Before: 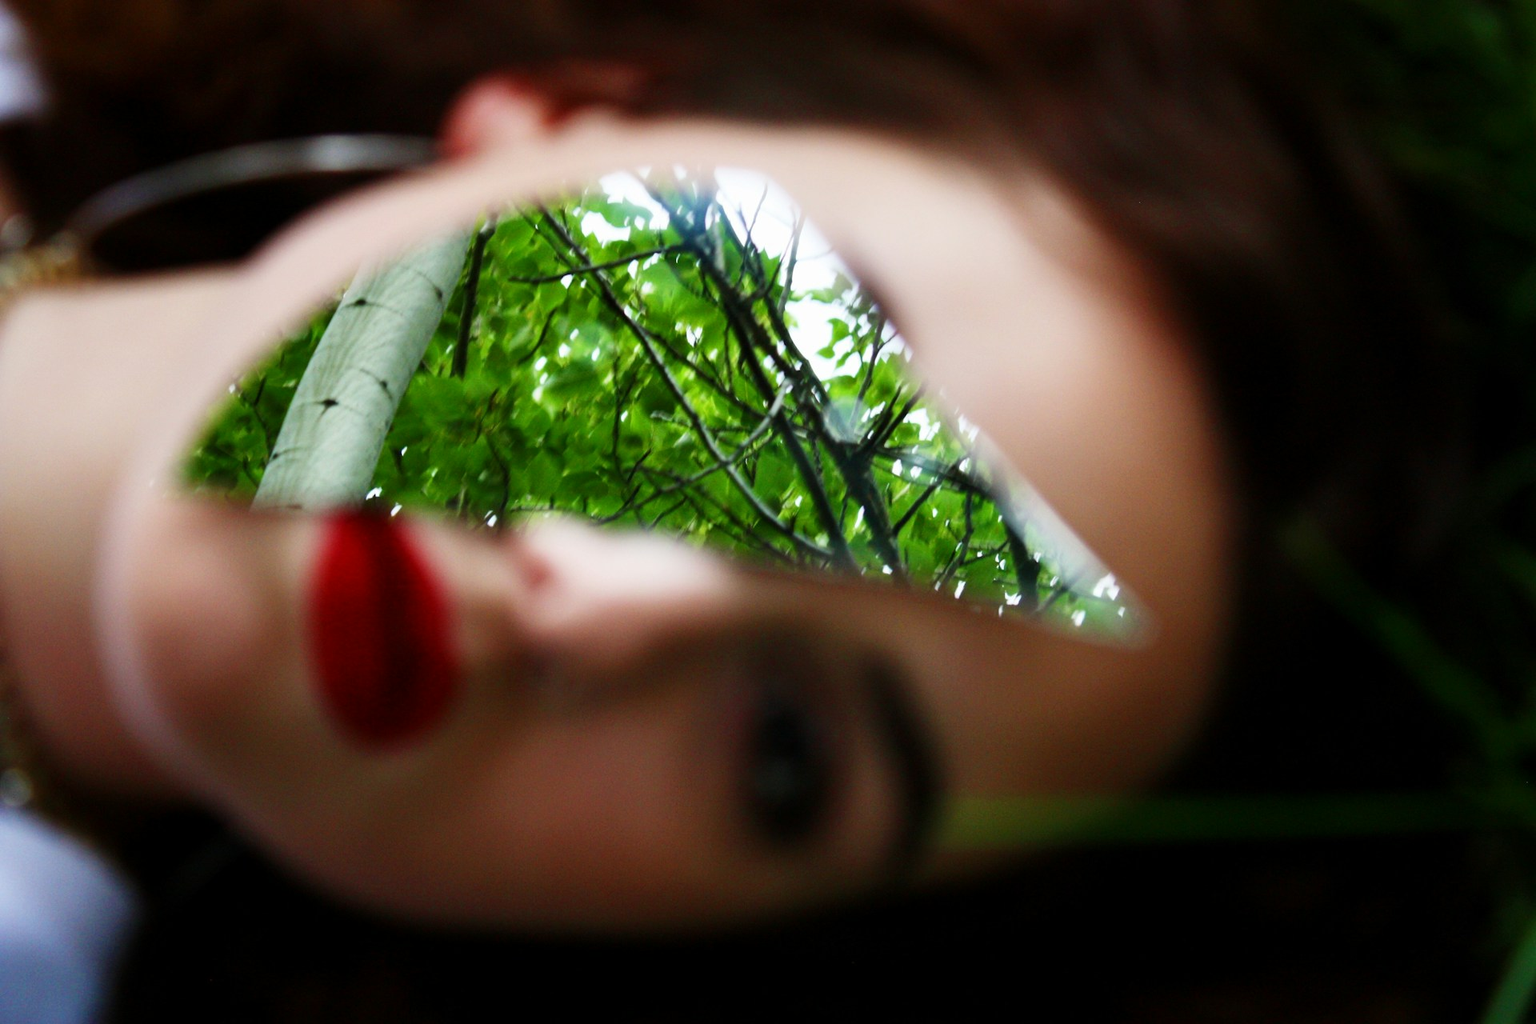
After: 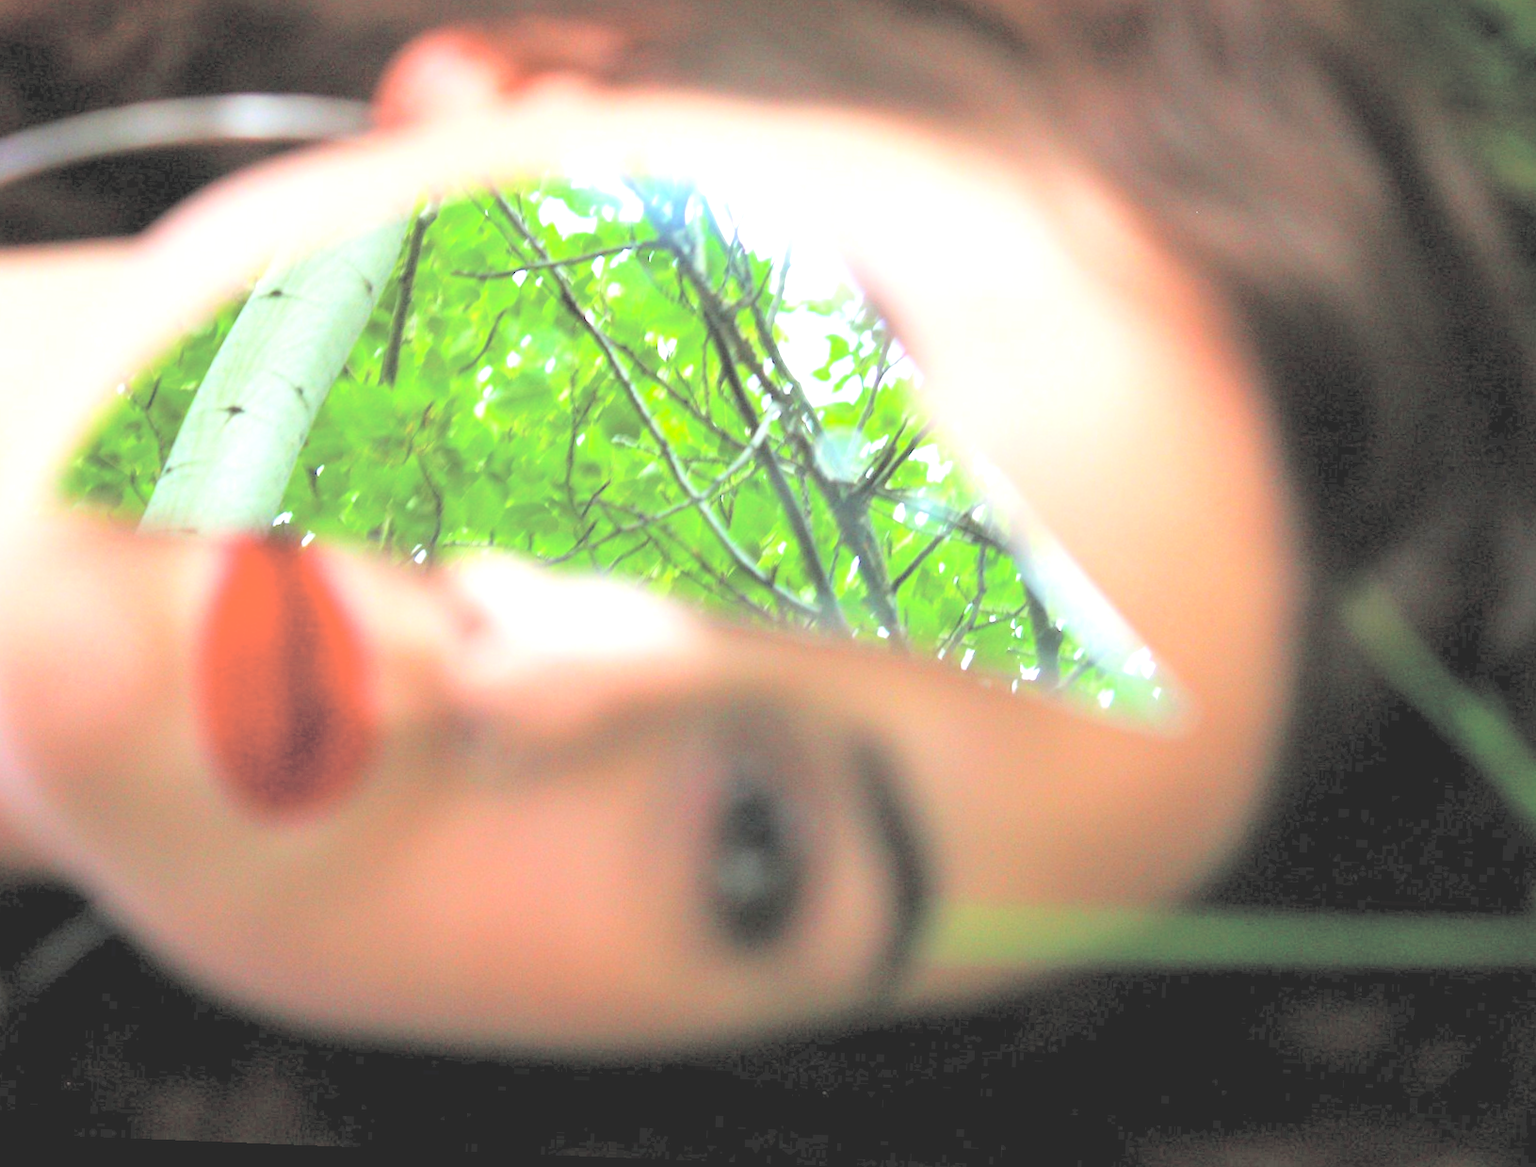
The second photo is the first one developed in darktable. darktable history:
exposure: black level correction 0, exposure 1.1 EV, compensate highlight preservation false
rotate and perspective: rotation 2.27°, automatic cropping off
crop: left 9.807%, top 6.259%, right 7.334%, bottom 2.177%
contrast brightness saturation: brightness 1
